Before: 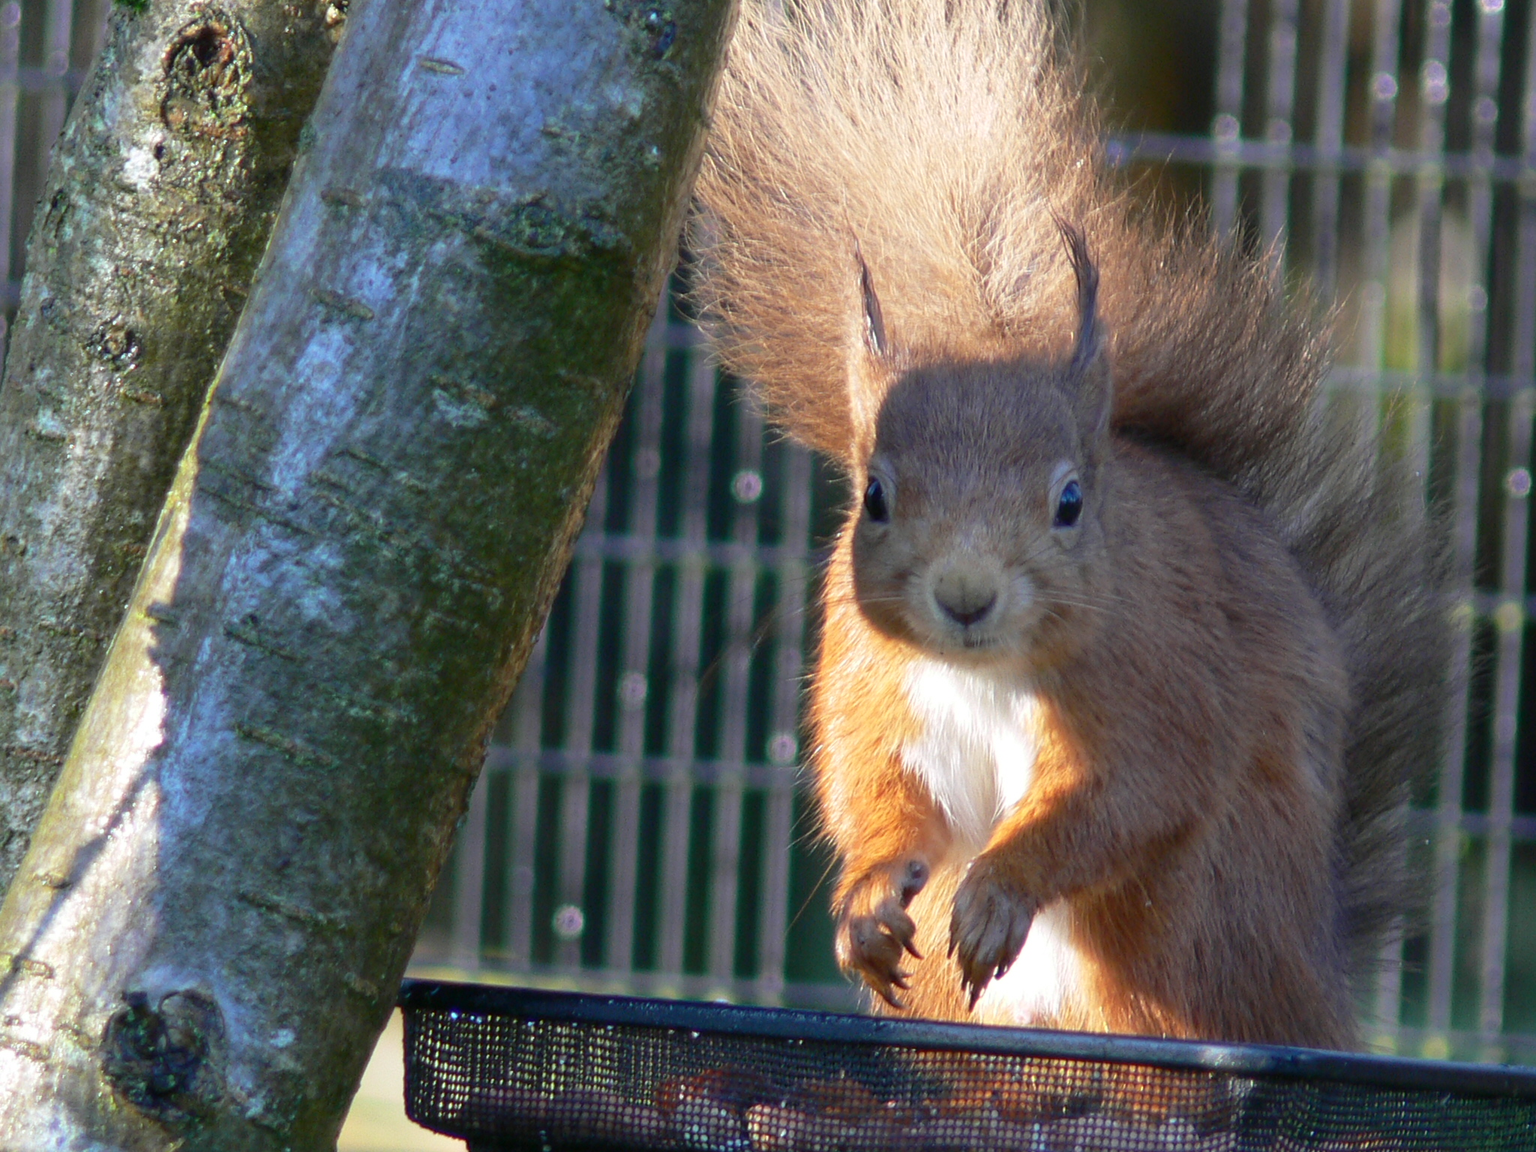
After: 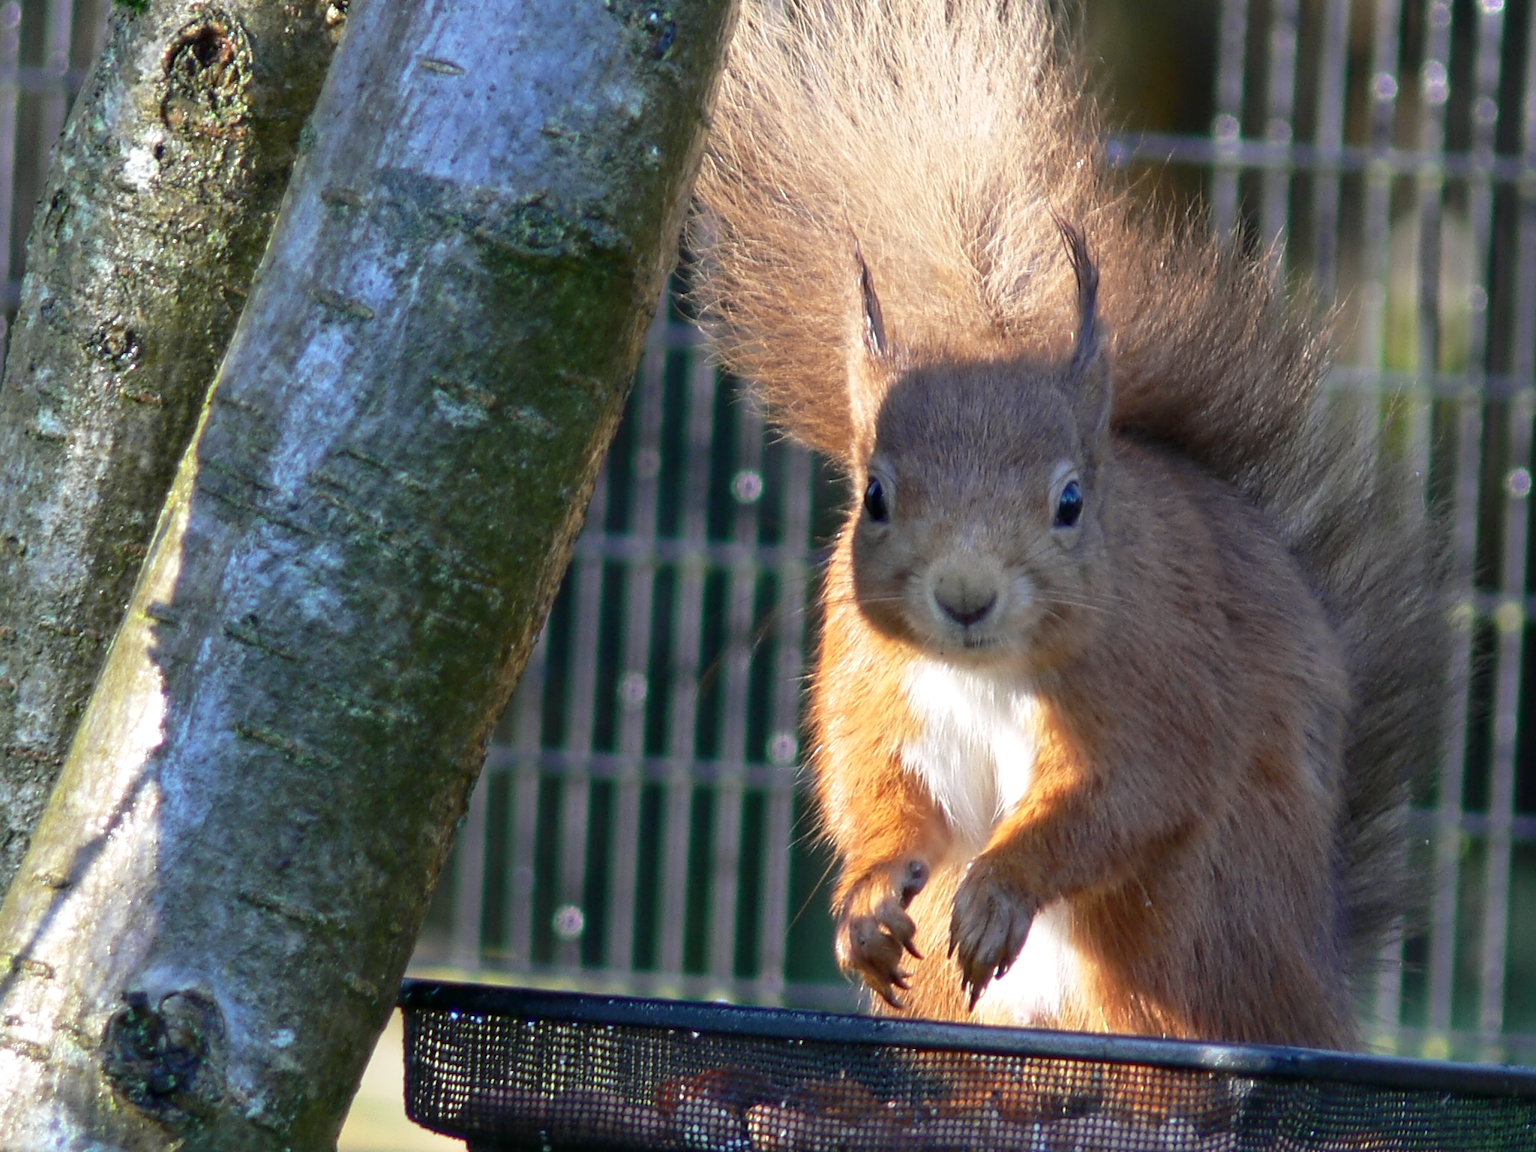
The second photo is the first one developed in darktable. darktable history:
exposure: exposure 0.025 EV, compensate exposure bias true, compensate highlight preservation false
contrast equalizer: y [[0.5, 0.542, 0.583, 0.625, 0.667, 0.708], [0.5 ×6], [0.5 ×6], [0, 0.033, 0.067, 0.1, 0.133, 0.167], [0, 0.05, 0.1, 0.15, 0.2, 0.25]], mix 0.298
